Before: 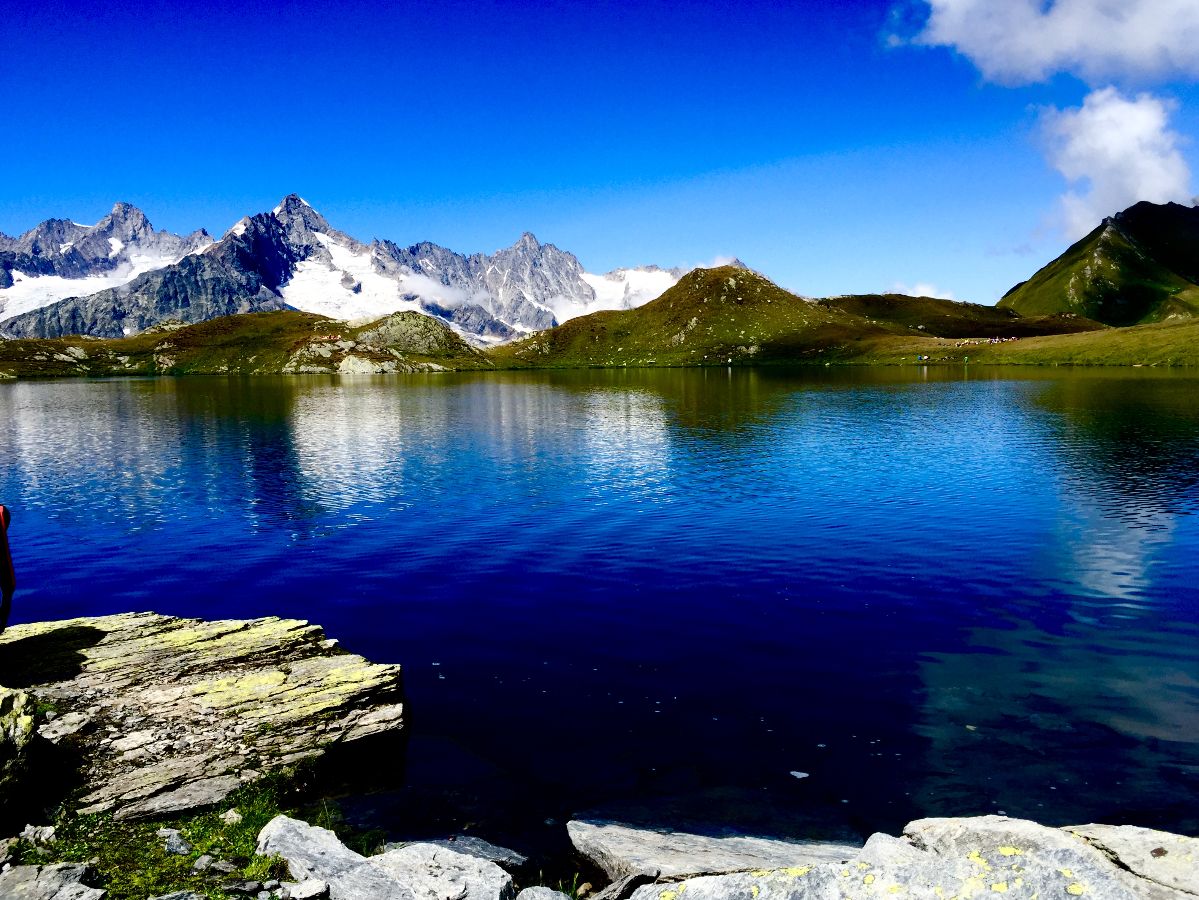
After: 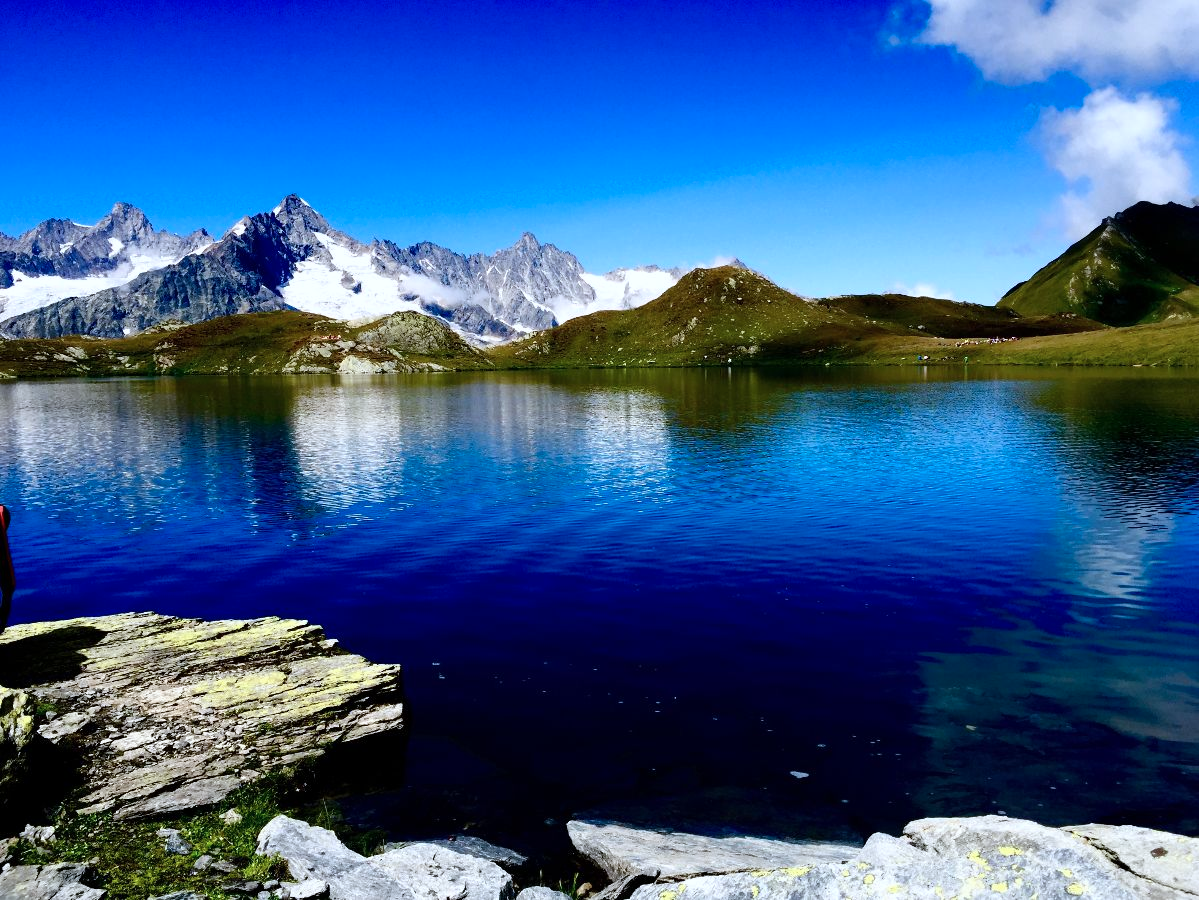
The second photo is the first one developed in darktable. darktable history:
color correction: highlights a* -0.681, highlights b* -9.41
